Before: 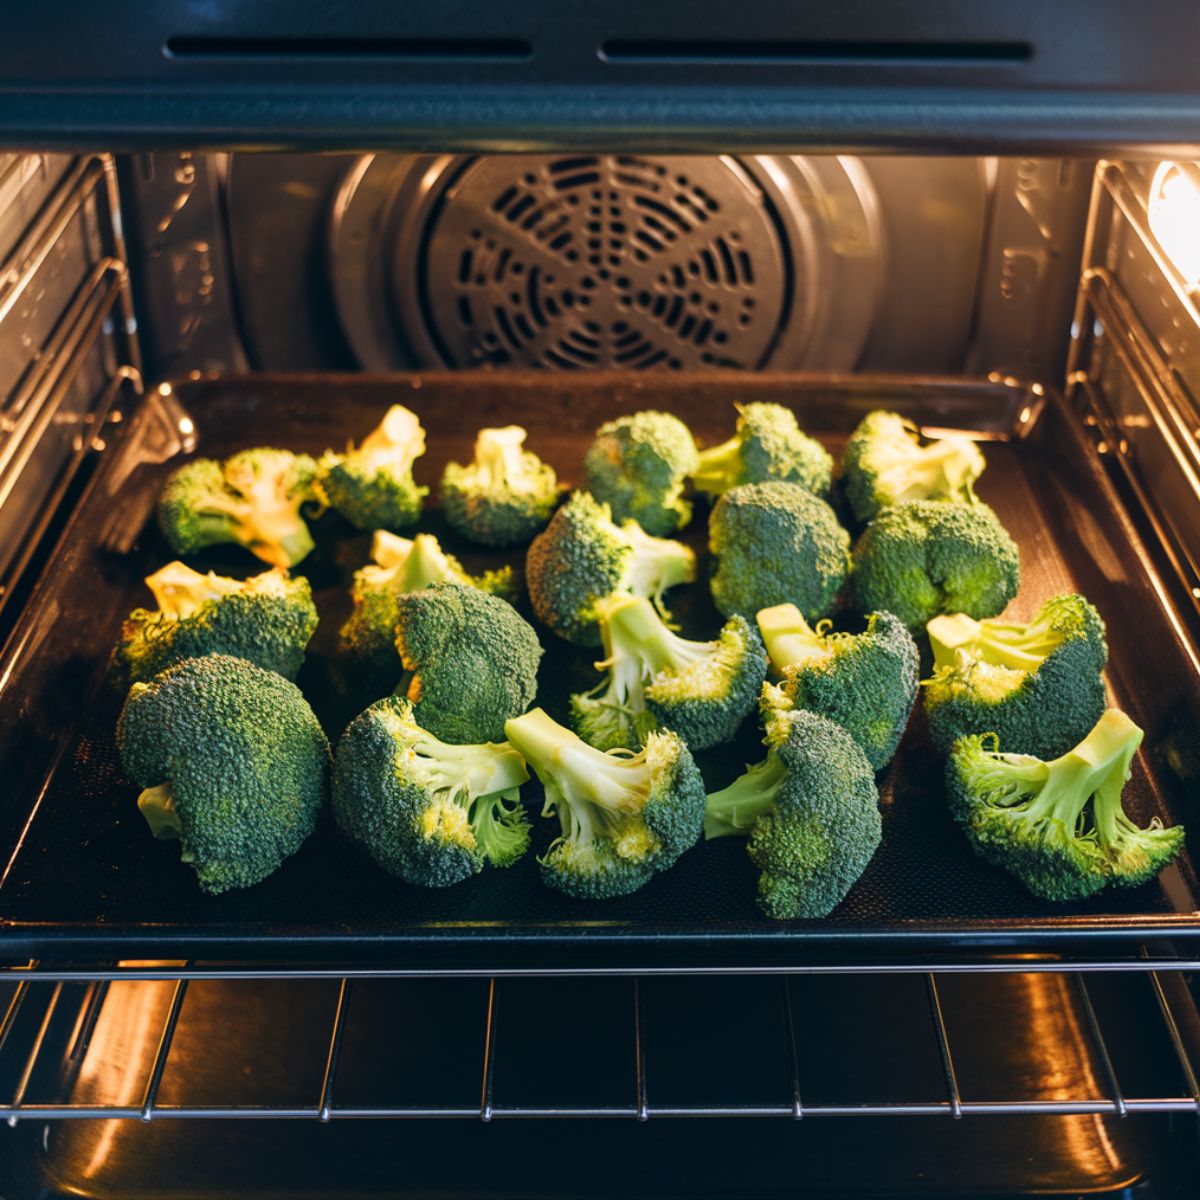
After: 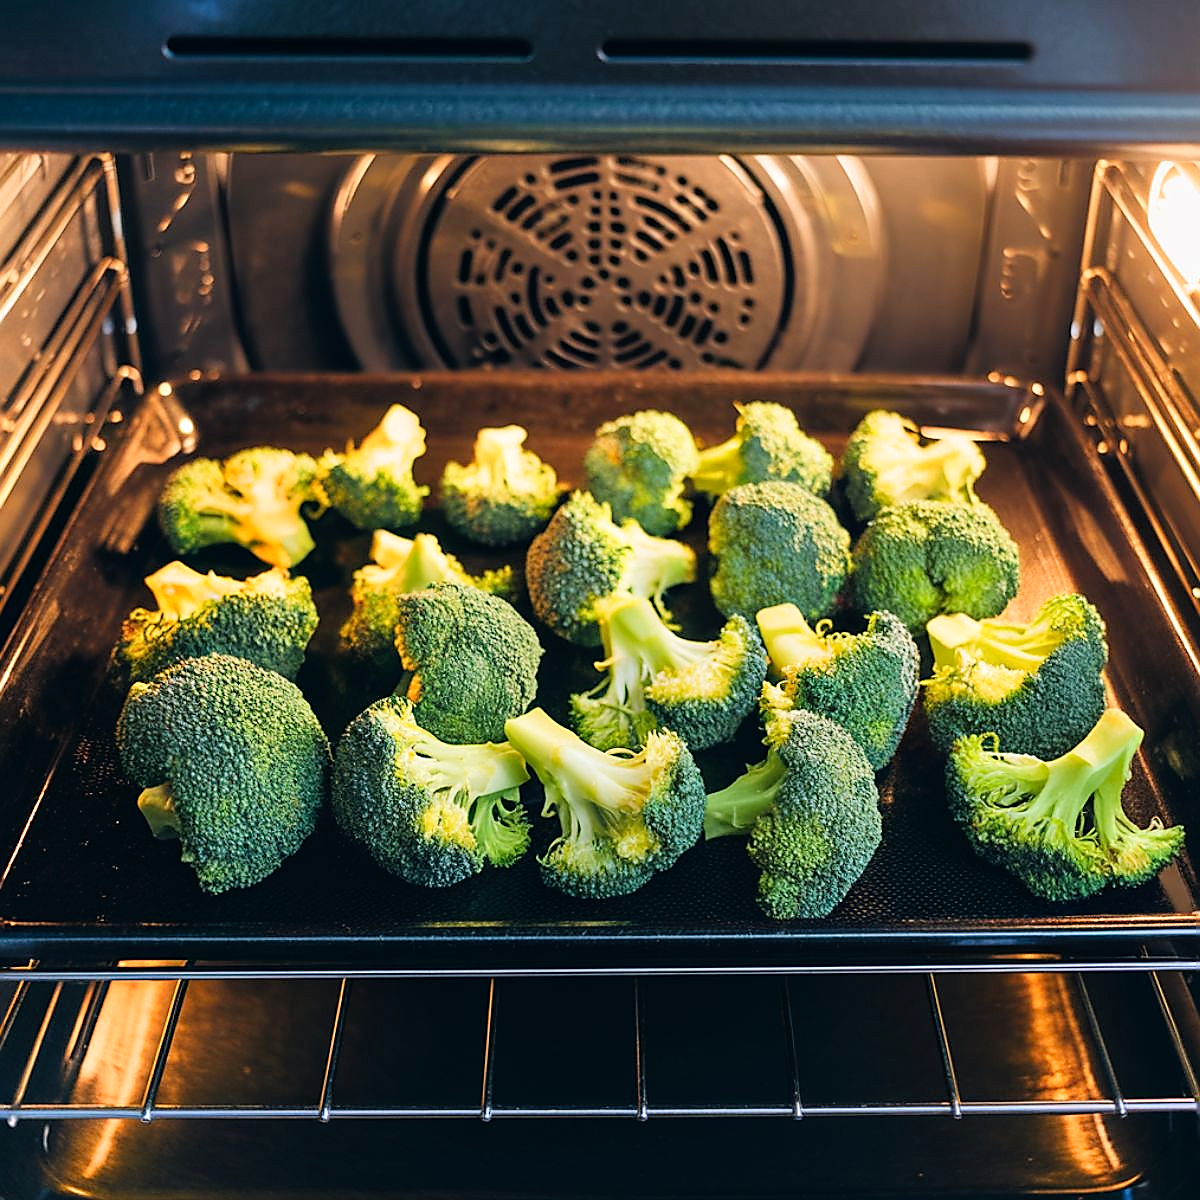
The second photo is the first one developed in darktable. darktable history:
tone curve: curves: ch0 [(0, 0) (0.07, 0.057) (0.15, 0.177) (0.352, 0.445) (0.59, 0.703) (0.857, 0.908) (1, 1)], color space Lab, linked channels, preserve colors none
sharpen: radius 1.4, amount 1.25, threshold 0.7
